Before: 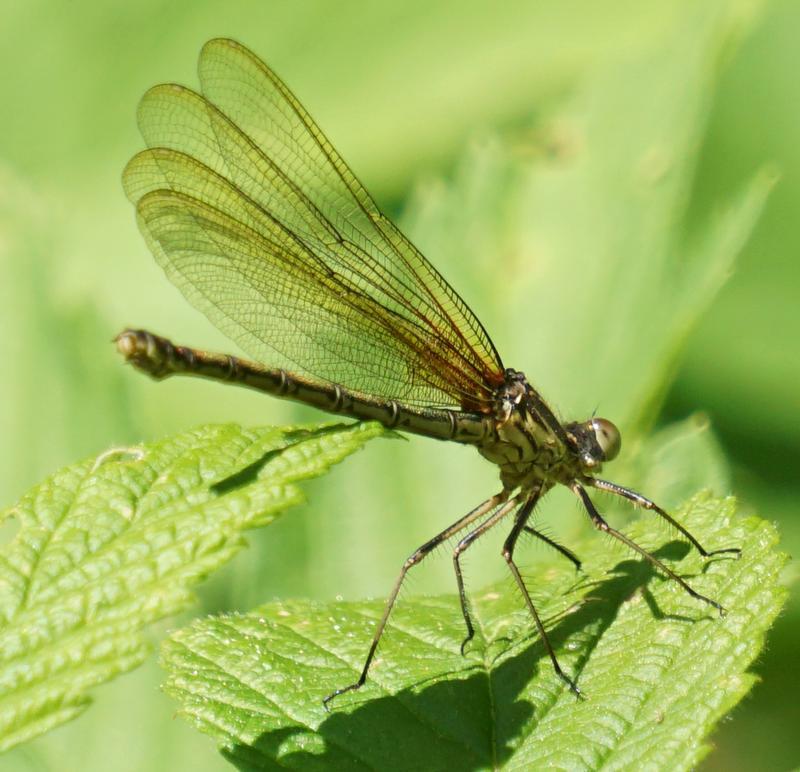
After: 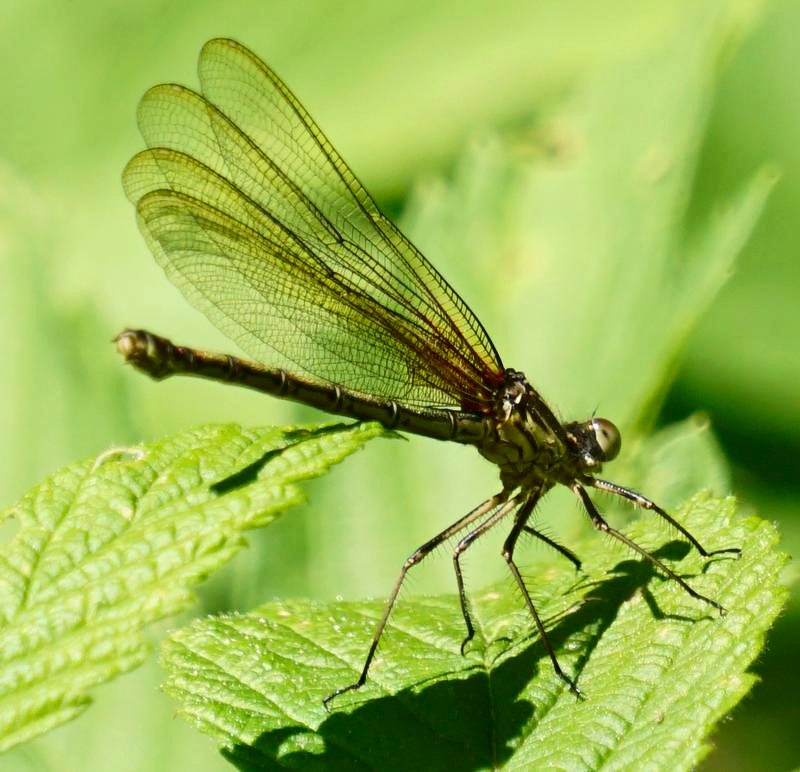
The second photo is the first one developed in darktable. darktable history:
sharpen: radius 2.883, amount 0.868, threshold 47.523
contrast brightness saturation: contrast 0.2, brightness -0.11, saturation 0.1
